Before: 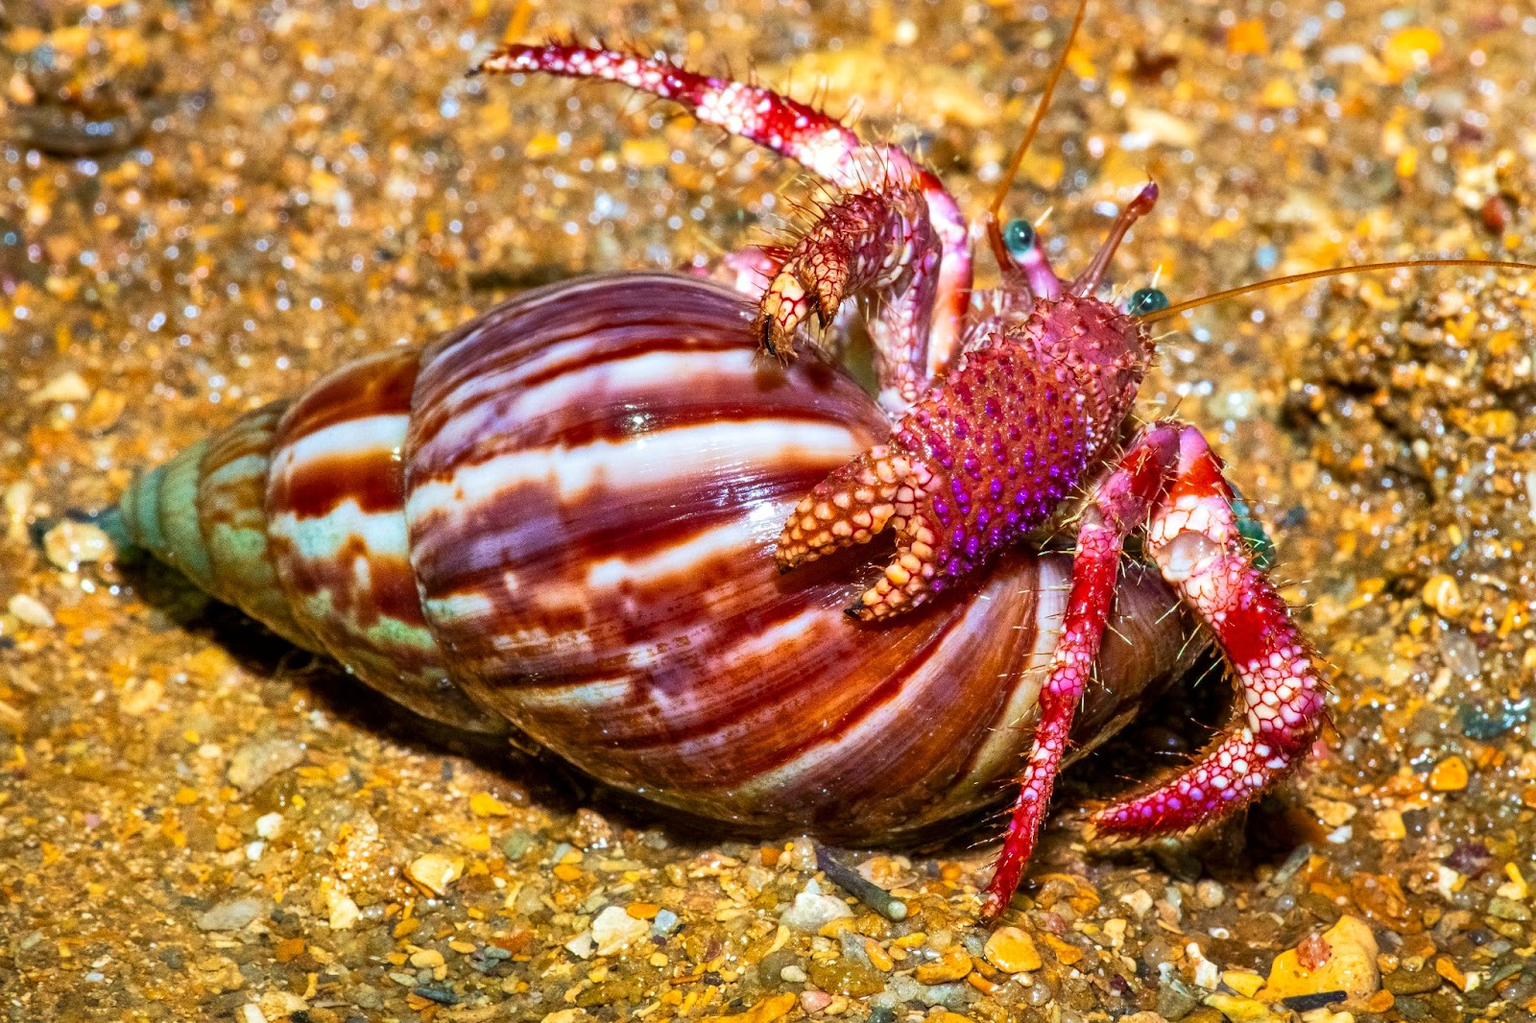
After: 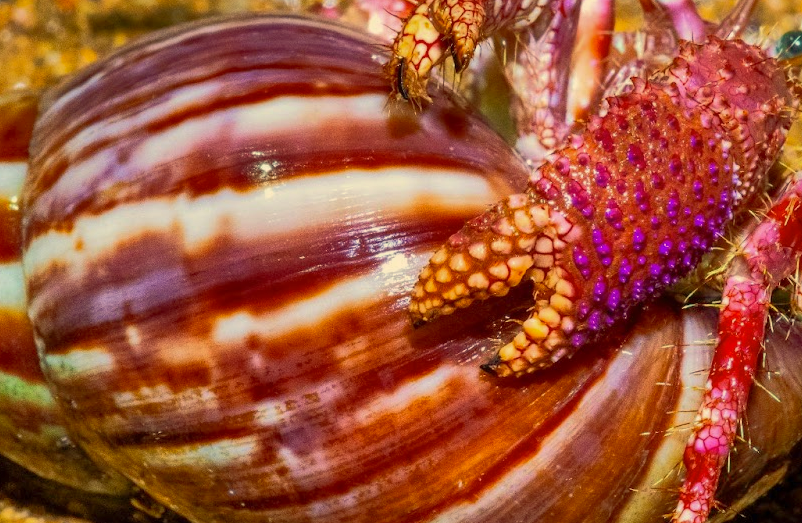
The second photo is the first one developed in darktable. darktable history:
crop: left 24.958%, top 25.37%, right 24.878%, bottom 25.531%
shadows and highlights: on, module defaults
color correction: highlights a* 2.28, highlights b* 23.5
exposure: exposure -0.155 EV, compensate highlight preservation false
